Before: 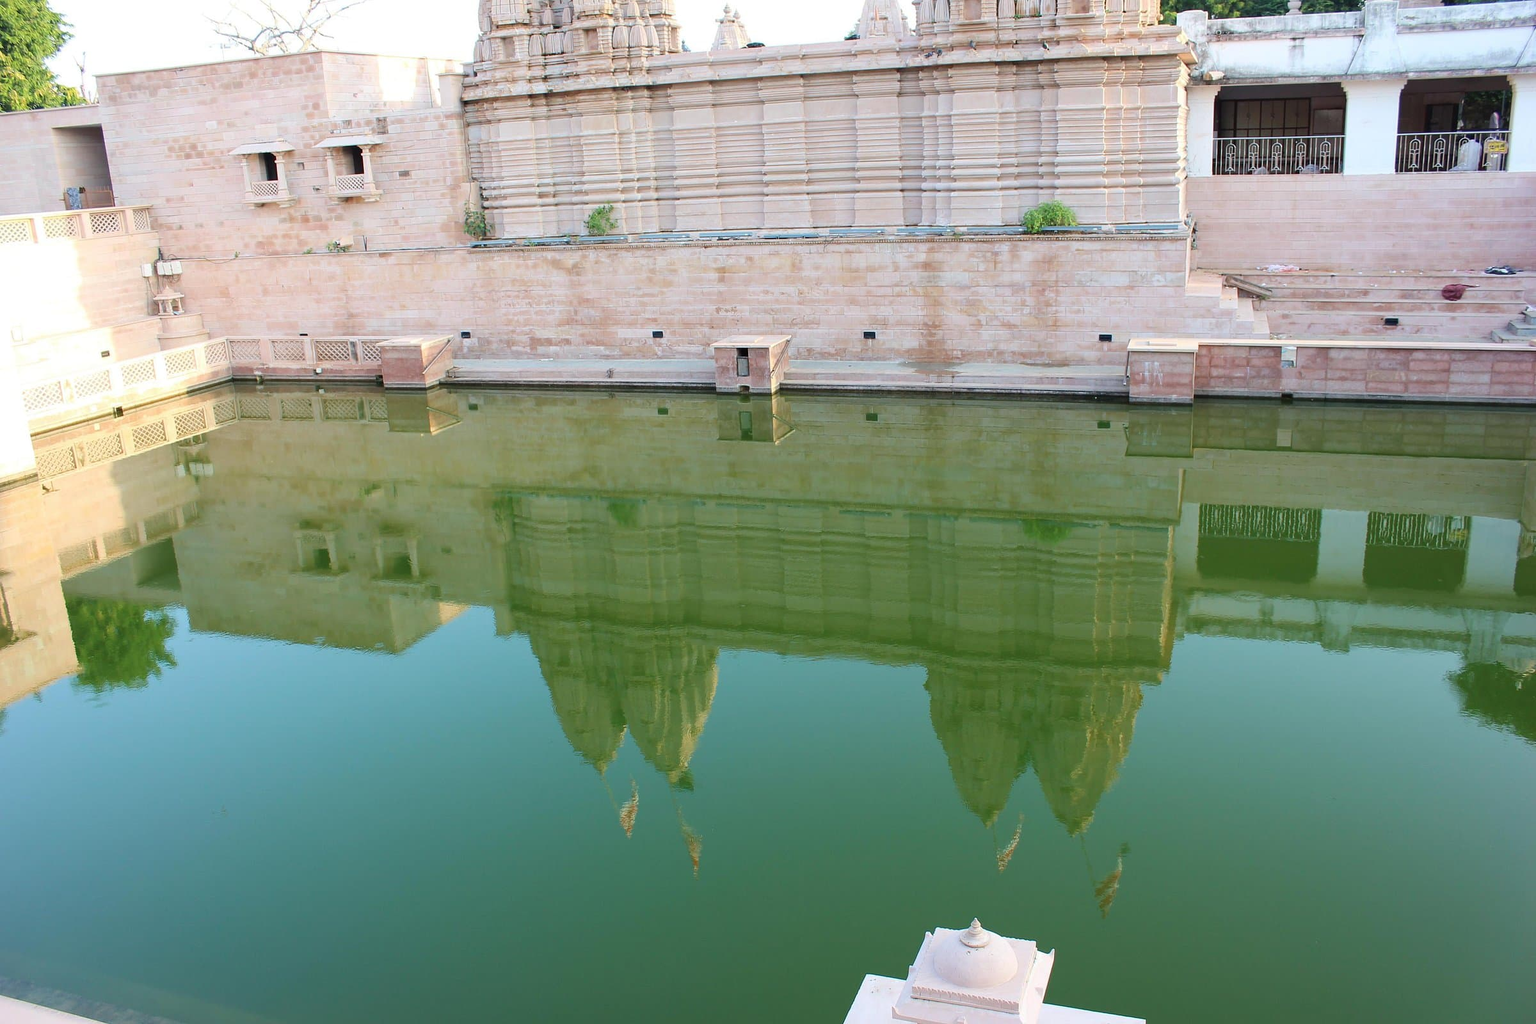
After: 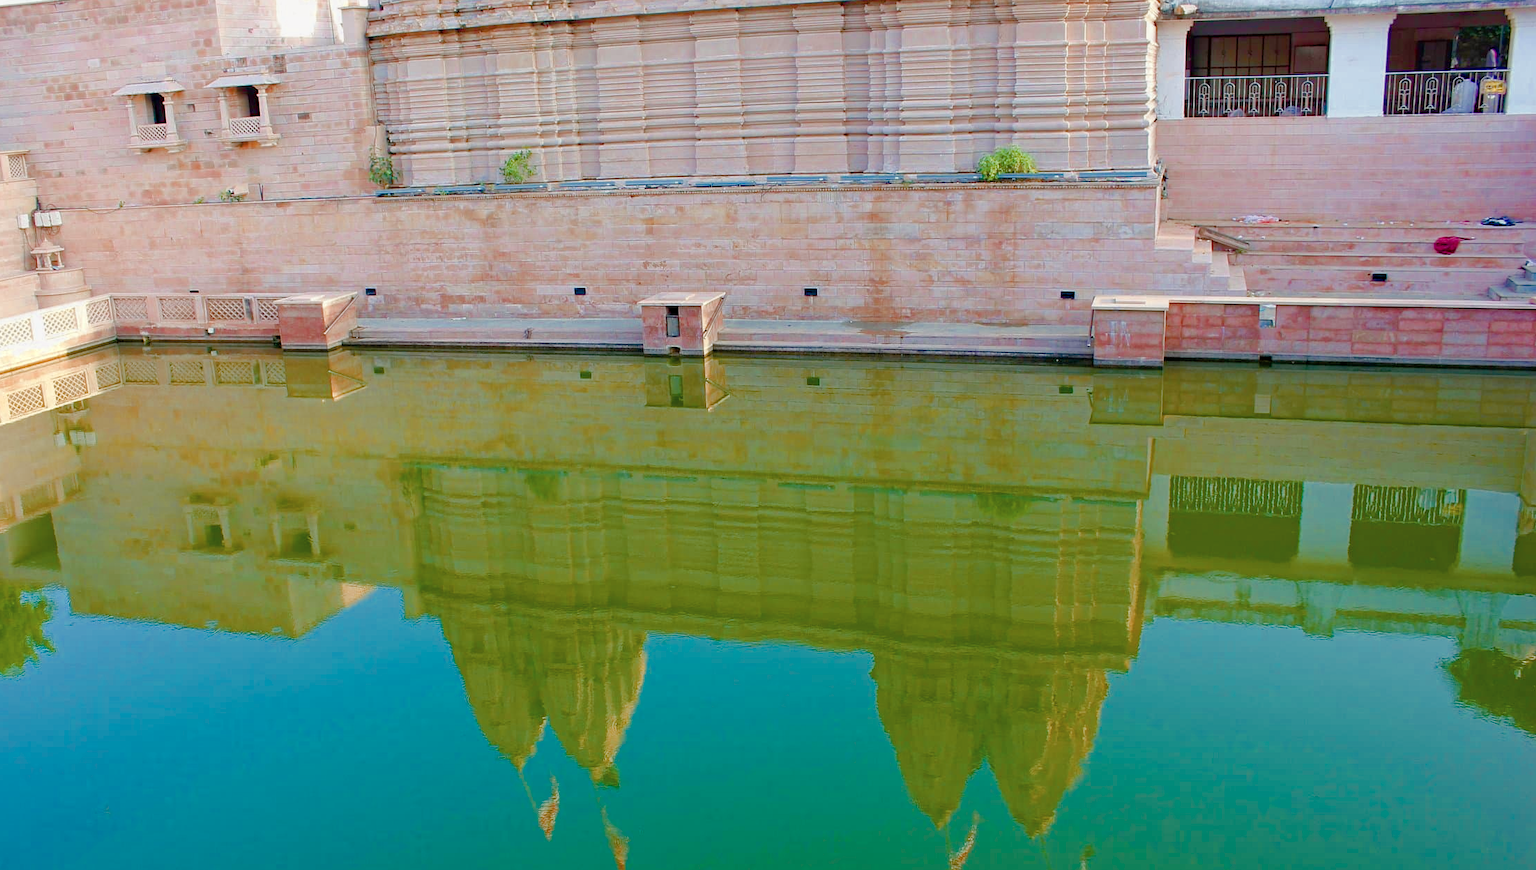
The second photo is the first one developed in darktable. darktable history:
color zones: curves: ch0 [(0, 0.473) (0.001, 0.473) (0.226, 0.548) (0.4, 0.589) (0.525, 0.54) (0.728, 0.403) (0.999, 0.473) (1, 0.473)]; ch1 [(0, 0.619) (0.001, 0.619) (0.234, 0.388) (0.4, 0.372) (0.528, 0.422) (0.732, 0.53) (0.999, 0.619) (1, 0.619)]; ch2 [(0, 0.547) (0.001, 0.547) (0.226, 0.45) (0.4, 0.525) (0.525, 0.585) (0.8, 0.511) (0.999, 0.547) (1, 0.547)]
exposure: compensate highlight preservation false
crop: left 8.193%, top 6.571%, bottom 15.369%
color balance rgb: linear chroma grading › shadows 31.445%, linear chroma grading › global chroma -1.581%, linear chroma grading › mid-tones 3.739%, perceptual saturation grading › global saturation 24.732%, perceptual saturation grading › highlights -50.958%, perceptual saturation grading › mid-tones 19.512%, perceptual saturation grading › shadows 61.728%, global vibrance 30.15%, contrast 10.23%
haze removal: compatibility mode true, adaptive false
tone equalizer: -8 EV 0.231 EV, -7 EV 0.387 EV, -6 EV 0.447 EV, -5 EV 0.223 EV, -3 EV -0.281 EV, -2 EV -0.402 EV, -1 EV -0.437 EV, +0 EV -0.223 EV, edges refinement/feathering 500, mask exposure compensation -1.57 EV, preserve details no
